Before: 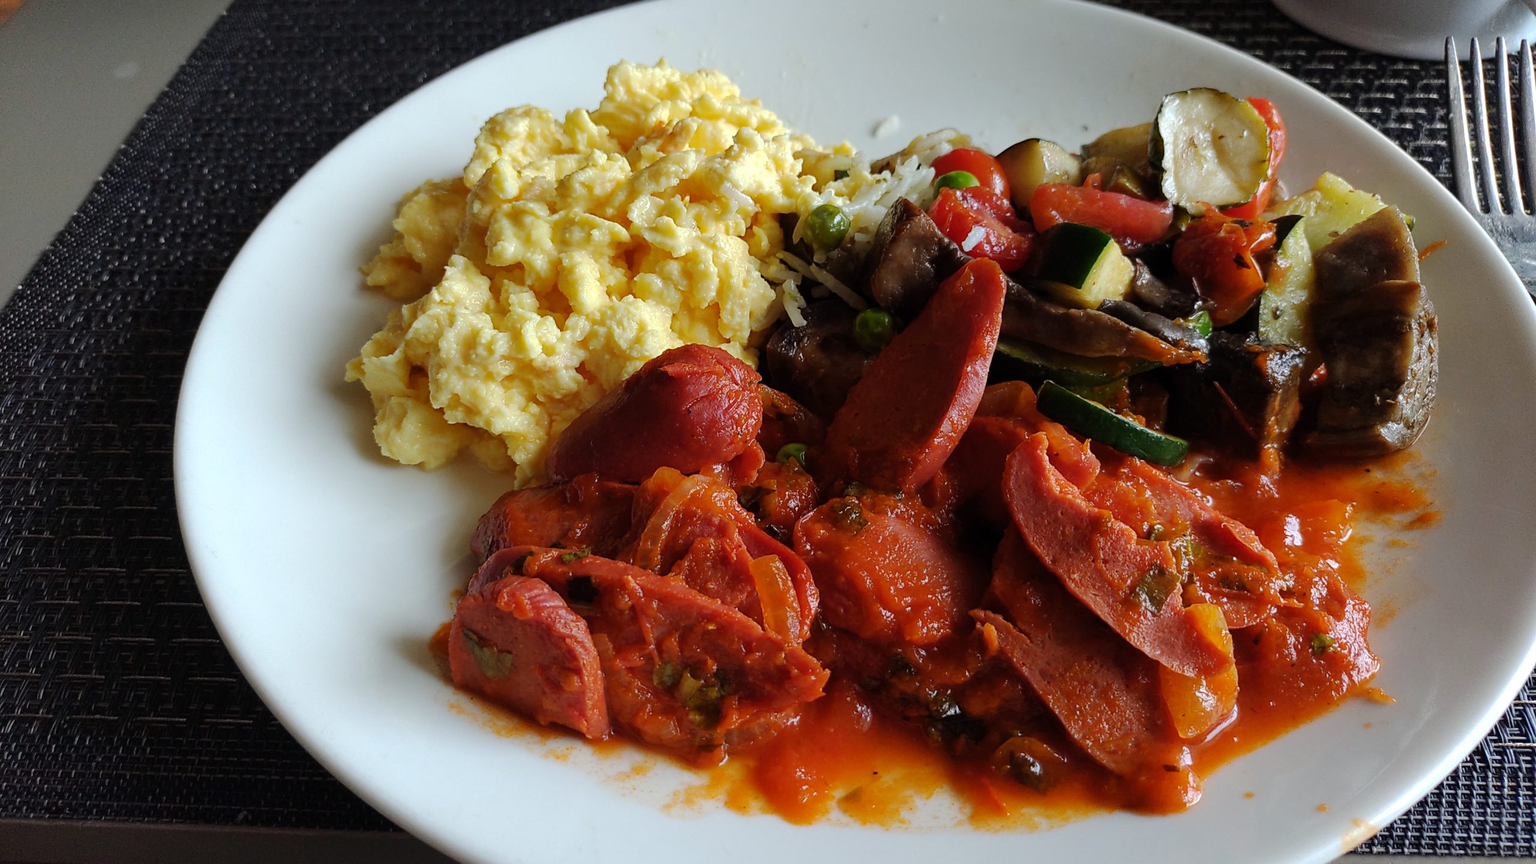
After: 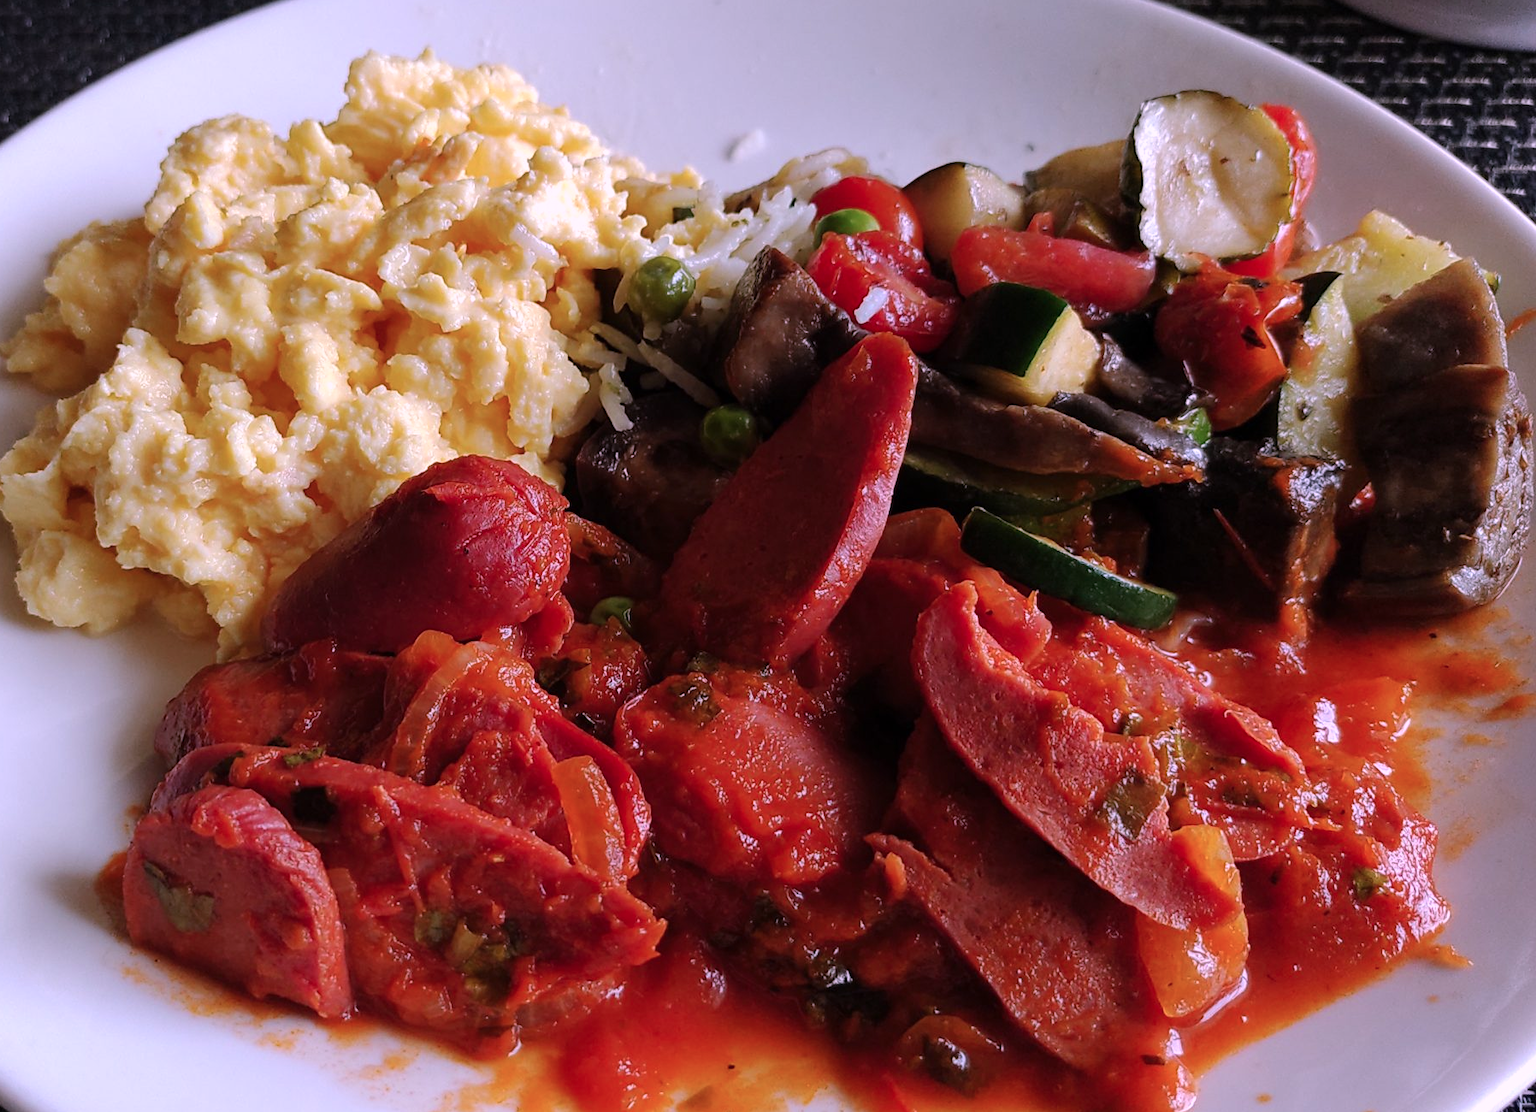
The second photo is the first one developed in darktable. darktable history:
color correction: highlights a* 16.22, highlights b* -20.1
crop and rotate: left 23.614%, top 2.868%, right 6.228%, bottom 6.716%
